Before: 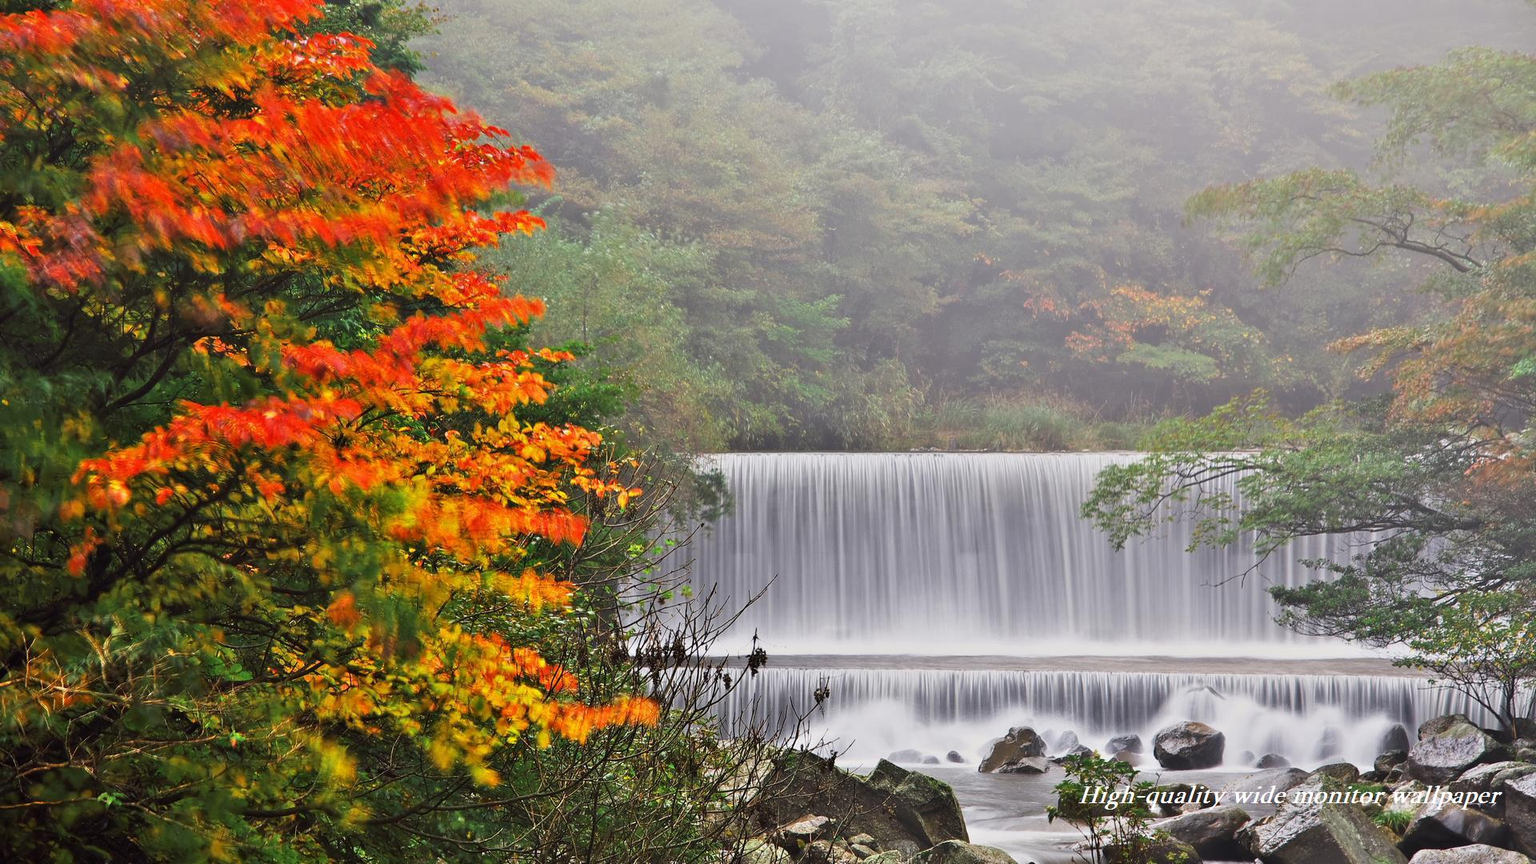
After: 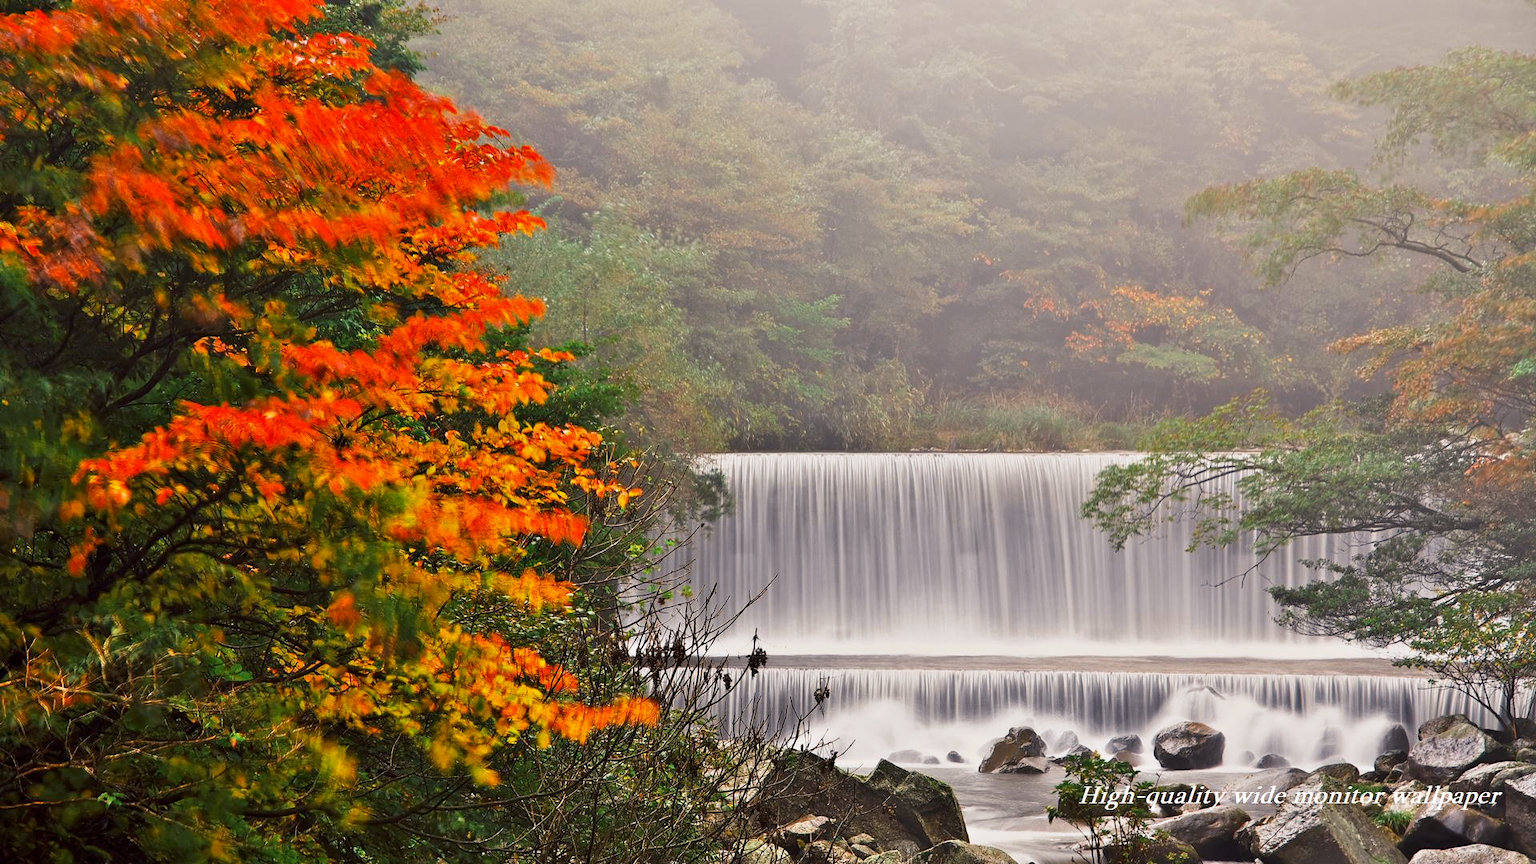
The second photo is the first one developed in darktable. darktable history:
tone curve: curves: ch0 [(0, 0) (0.003, 0.003) (0.011, 0.012) (0.025, 0.026) (0.044, 0.046) (0.069, 0.072) (0.1, 0.104) (0.136, 0.141) (0.177, 0.184) (0.224, 0.233) (0.277, 0.288) (0.335, 0.348) (0.399, 0.414) (0.468, 0.486) (0.543, 0.564) (0.623, 0.647) (0.709, 0.736) (0.801, 0.831) (0.898, 0.921) (1, 1)], preserve colors none
color look up table: target L [64.31, 46.96, 34.07, 100, 62.65, 61.34, 54.93, 48.8, 39.77, 29.75, 53.42, 52.49, 39.1, 26.9, 29.63, 85.69, 76.45, 64.19, 64.86, 49.66, 46.9, 45.71, 28.33, 11.95, 0 ×25], target a [-16.71, -35.04, -11.64, -0.001, 16.62, 18.73, 33.03, 44.59, 48.65, 12.92, 2.689, 39.78, 0.86, 22.07, 12.13, 0.237, -0.361, -24.98, -0.523, -17.66, -0.279, -6.344, -1.031, 0.073, 0 ×25], target b [46.49, 22, 18.94, 0.006, 64.94, 17.04, 58.05, 29.55, 42.63, 15.38, -22.2, 1.524, -47.07, -16.71, -55.23, 2.375, 1.705, -9.607, 0.207, -33.05, -1.957, -27.21, -3.222, -2.22, 0 ×25], num patches 24
